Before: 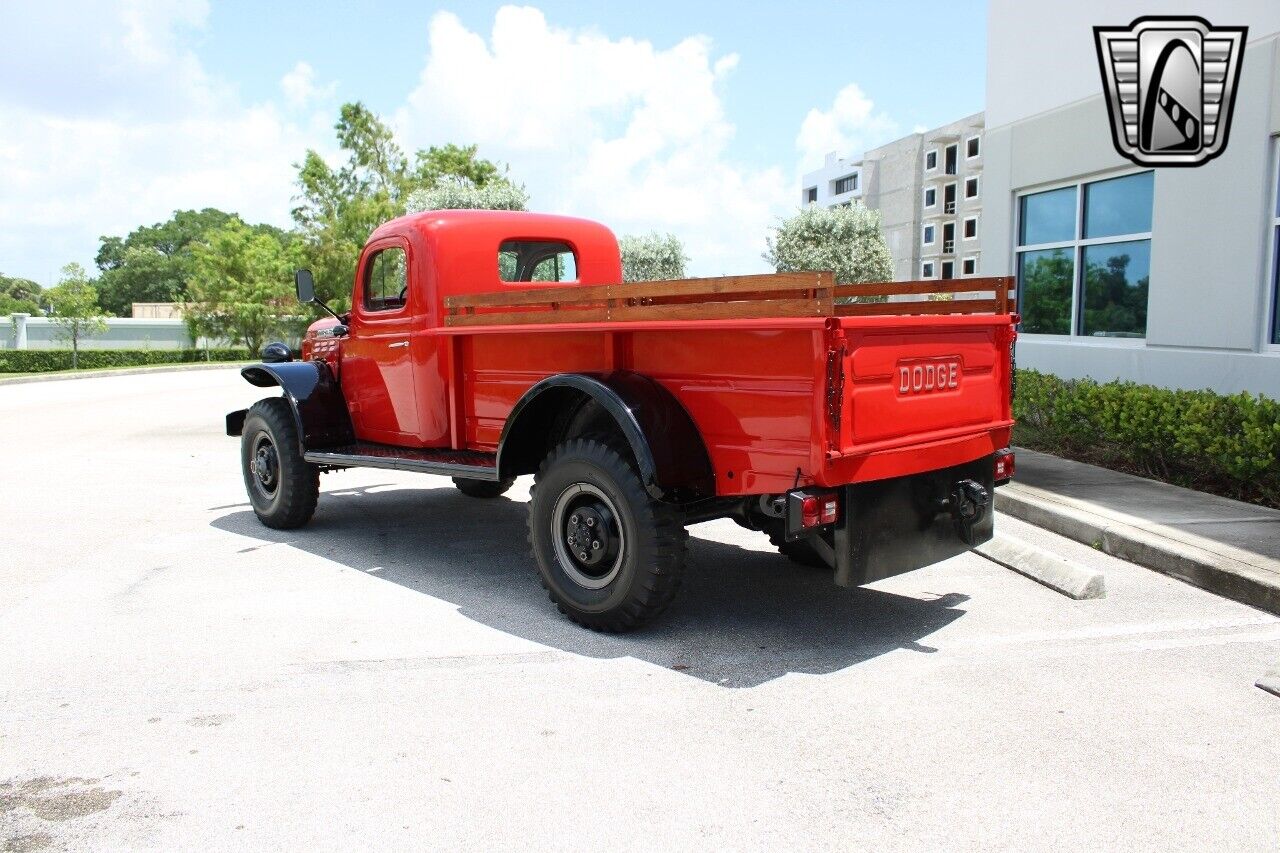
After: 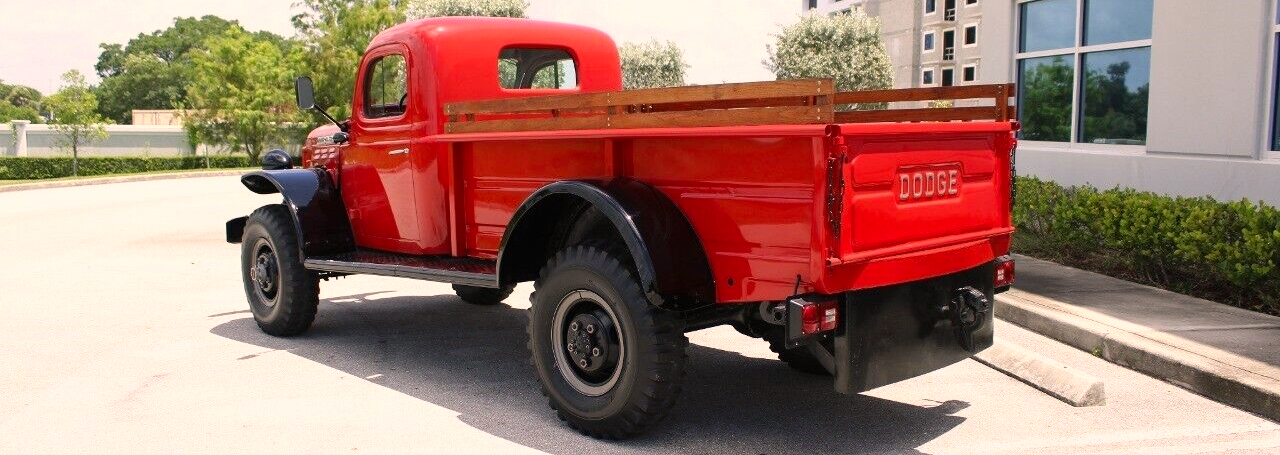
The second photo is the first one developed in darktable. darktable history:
crop and rotate: top 22.824%, bottom 23.773%
tone equalizer: edges refinement/feathering 500, mask exposure compensation -1.24 EV, preserve details no
color correction: highlights a* 11.22, highlights b* 11.66
